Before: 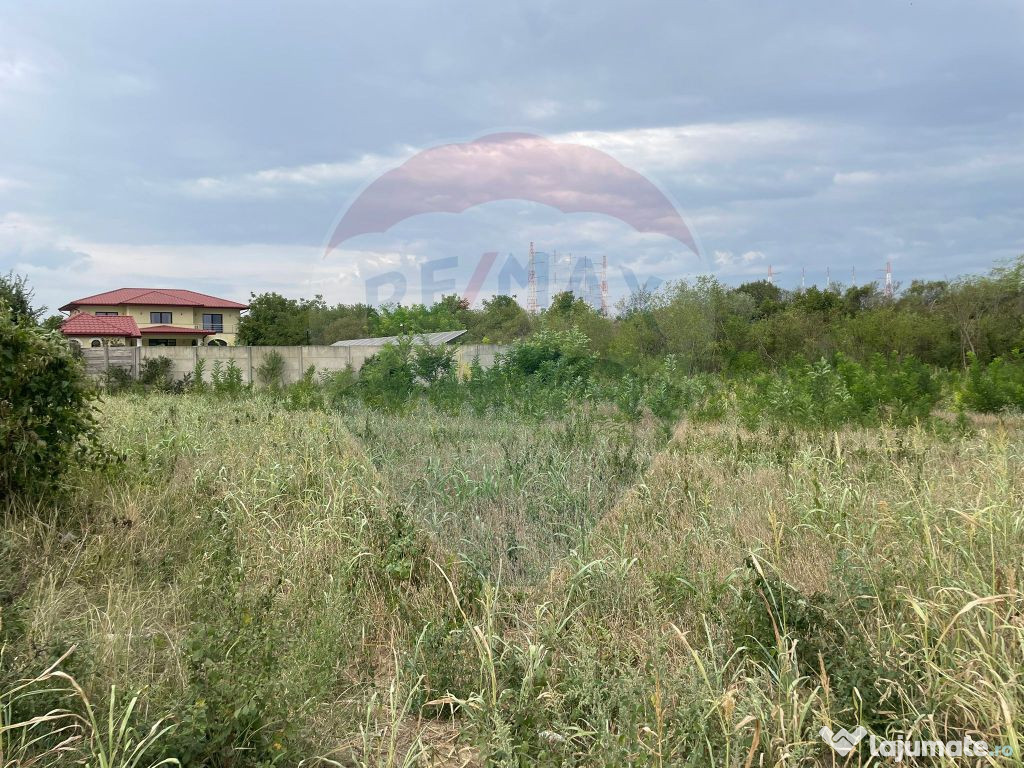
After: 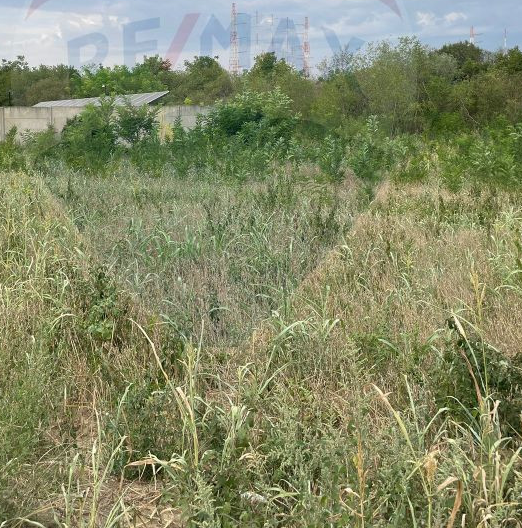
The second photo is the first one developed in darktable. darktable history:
crop and rotate: left 29.128%, top 31.216%, right 19.846%
